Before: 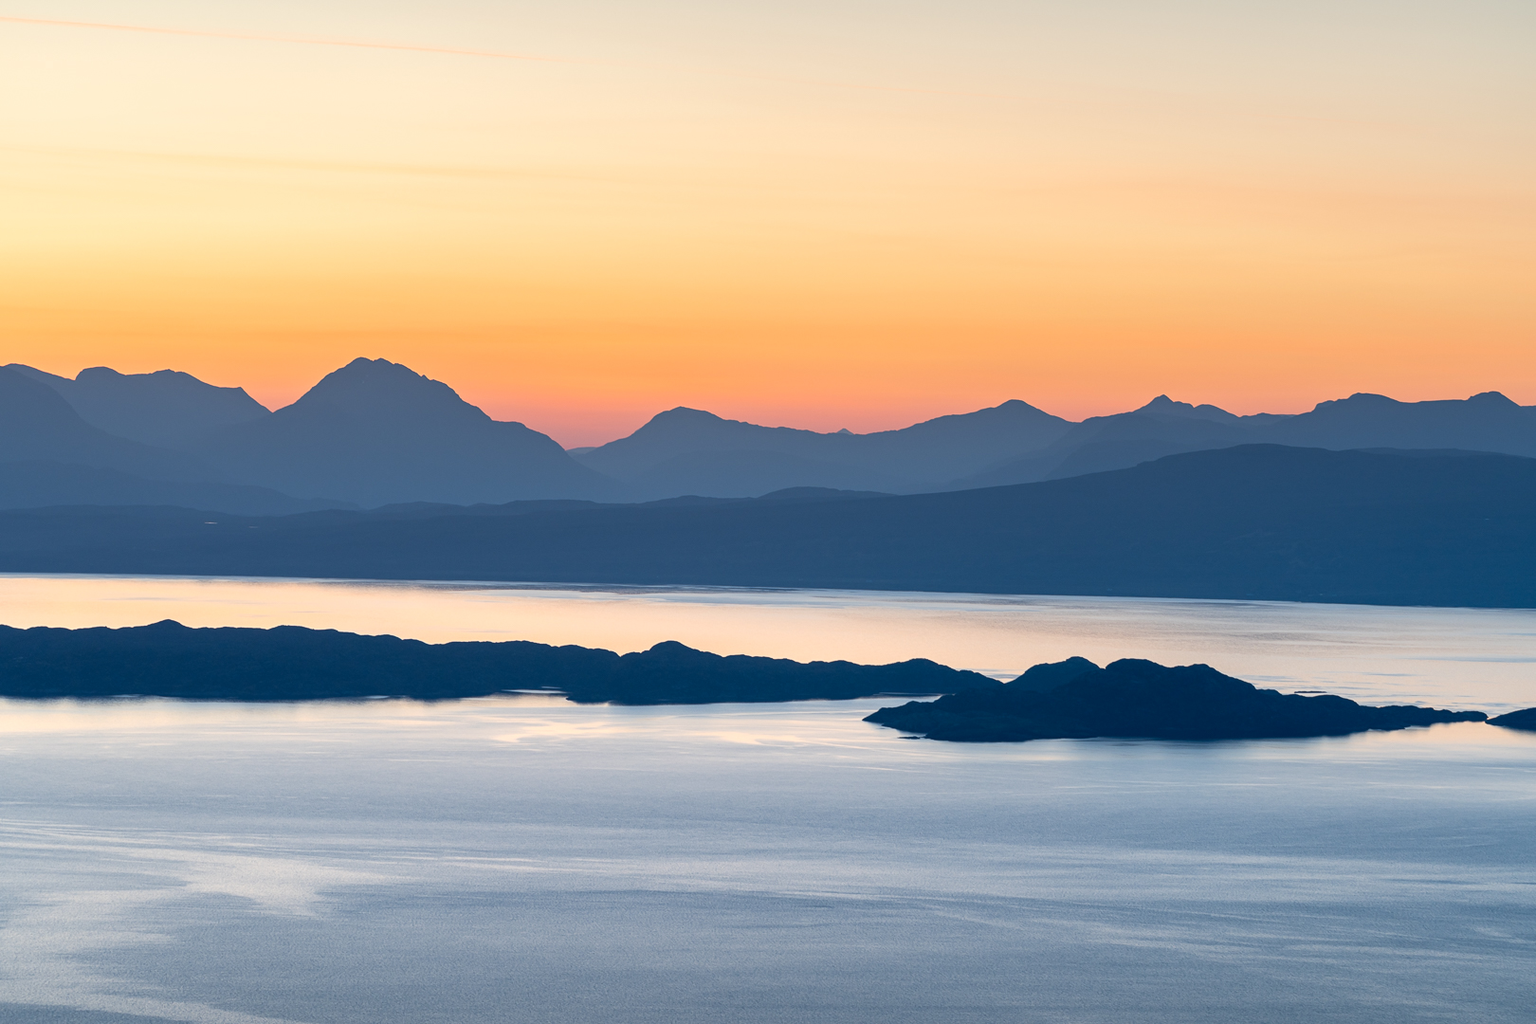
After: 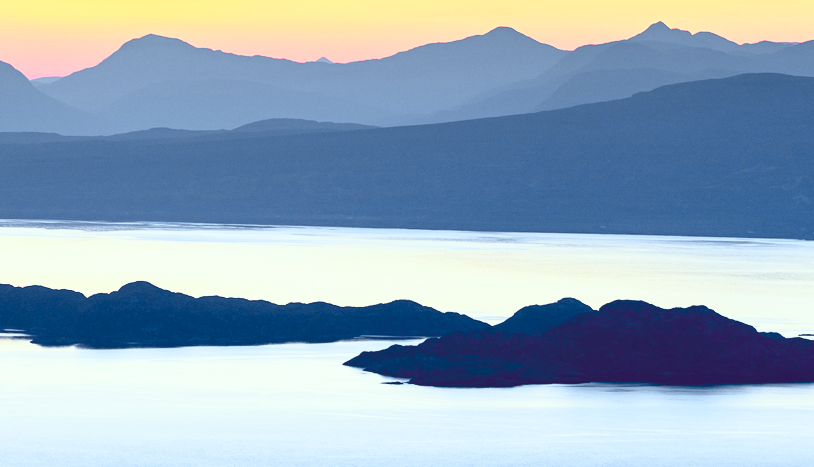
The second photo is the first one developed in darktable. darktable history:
color correction: highlights a* -6.69, highlights b* 0.49
tone equalizer: on, module defaults
crop: left 35.03%, top 36.625%, right 14.663%, bottom 20.057%
tone curve: curves: ch0 [(0, 0.036) (0.119, 0.115) (0.466, 0.498) (0.715, 0.767) (0.817, 0.865) (1, 0.998)]; ch1 [(0, 0) (0.377, 0.424) (0.442, 0.491) (0.487, 0.502) (0.514, 0.512) (0.536, 0.577) (0.66, 0.724) (1, 1)]; ch2 [(0, 0) (0.38, 0.405) (0.463, 0.443) (0.492, 0.486) (0.526, 0.541) (0.578, 0.598) (1, 1)], color space Lab, independent channels, preserve colors none
base curve: curves: ch0 [(0, 0) (0.026, 0.03) (0.109, 0.232) (0.351, 0.748) (0.669, 0.968) (1, 1)], preserve colors none
